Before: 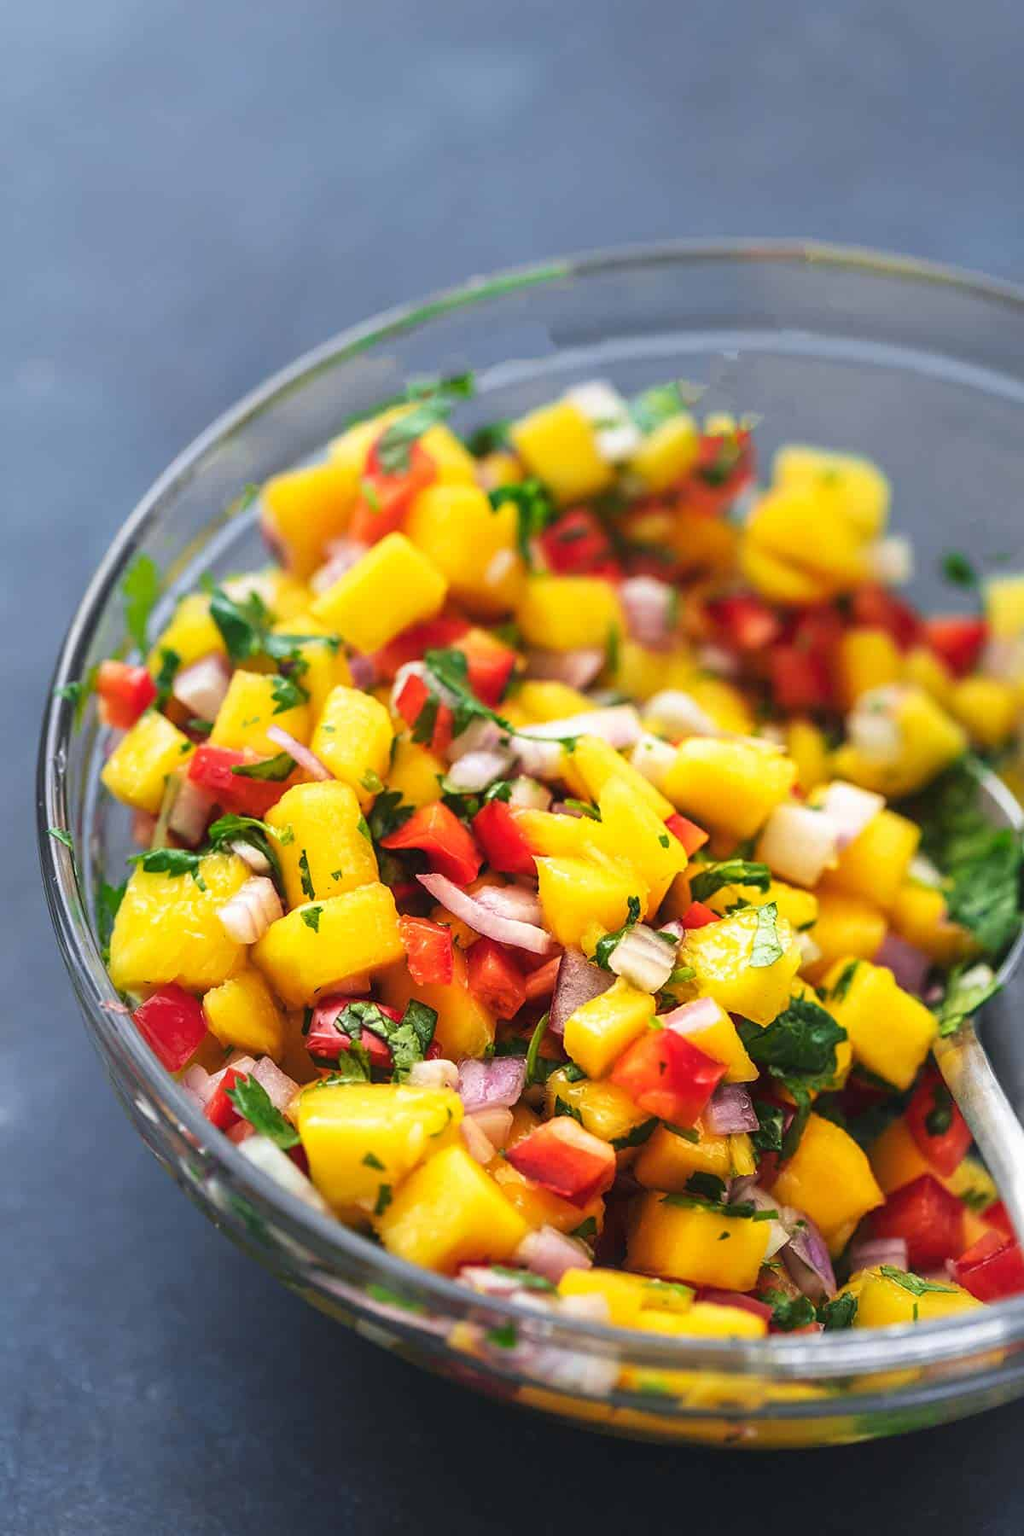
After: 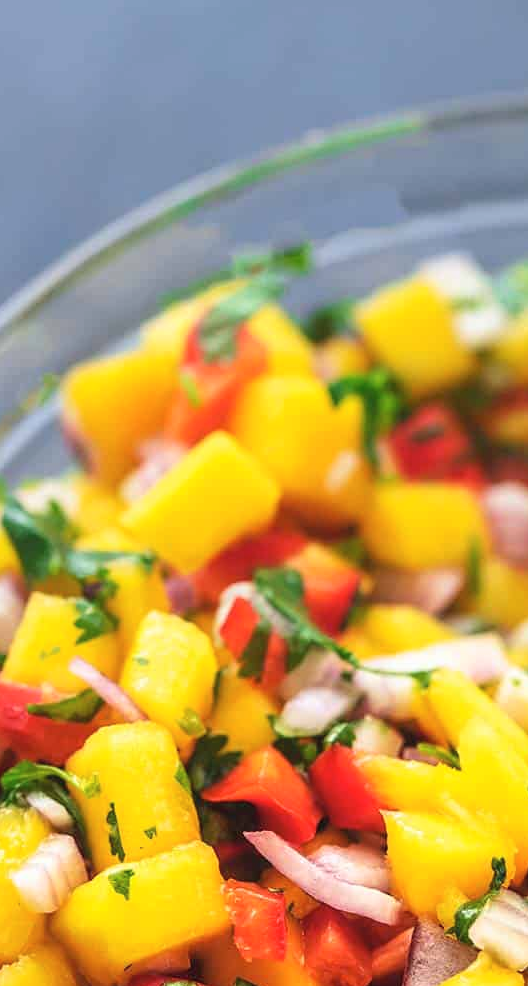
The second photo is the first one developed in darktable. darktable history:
crop: left 20.416%, top 10.759%, right 35.536%, bottom 34.412%
contrast brightness saturation: contrast 0.049, brightness 0.066, saturation 0.009
